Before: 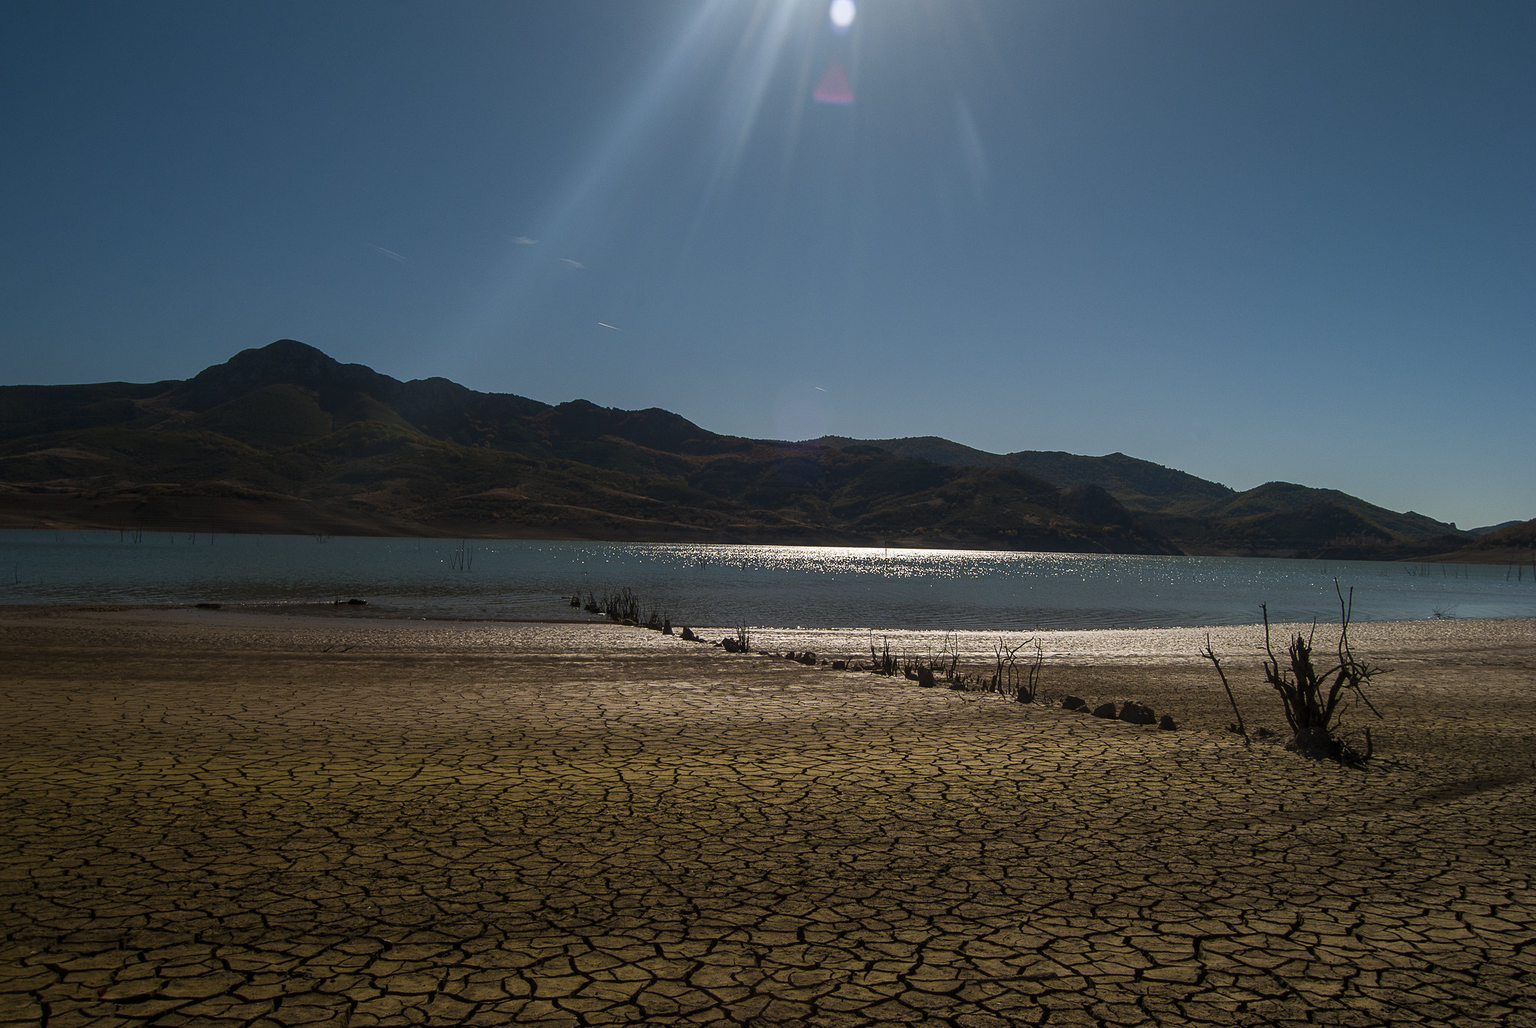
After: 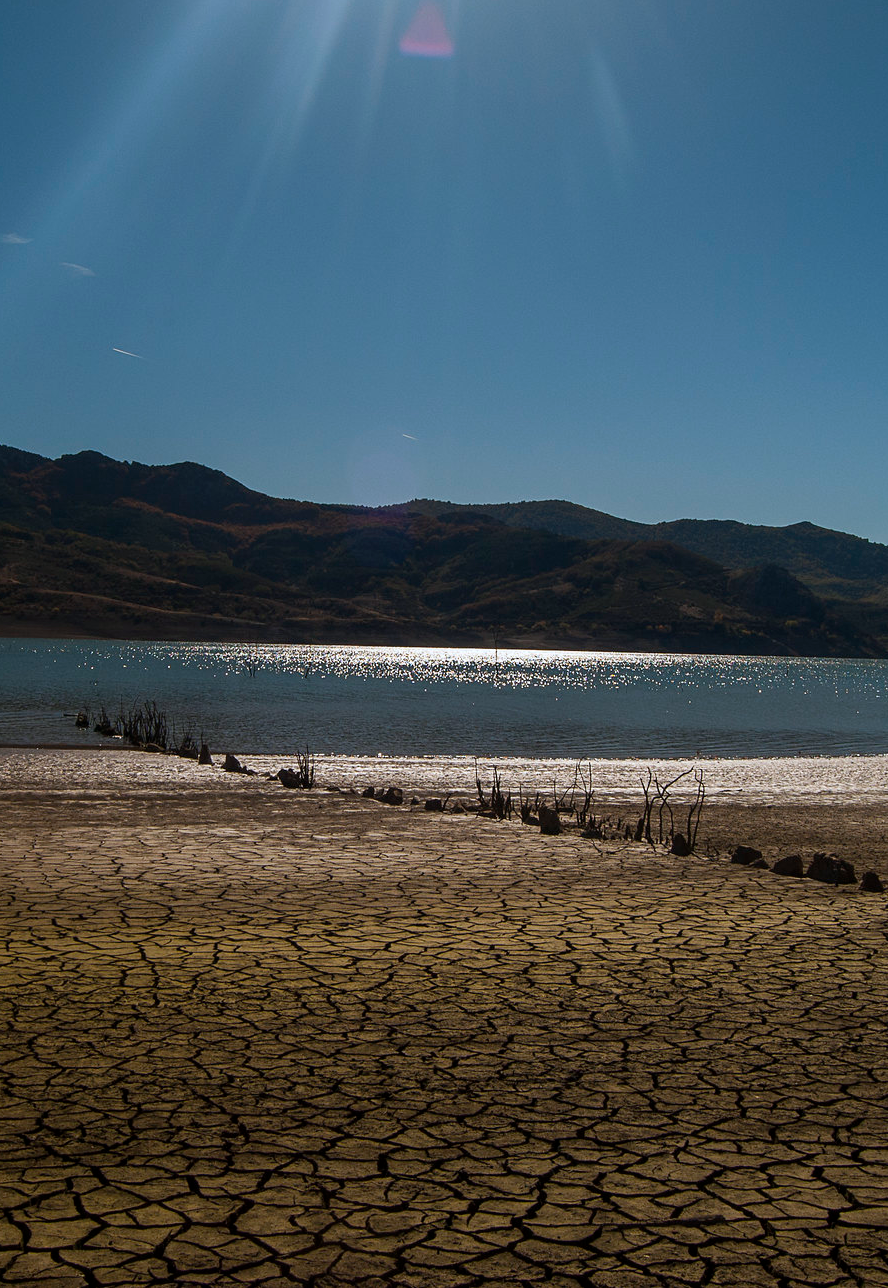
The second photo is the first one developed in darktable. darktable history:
white balance: red 0.976, blue 1.04
crop: left 33.452%, top 6.025%, right 23.155%
